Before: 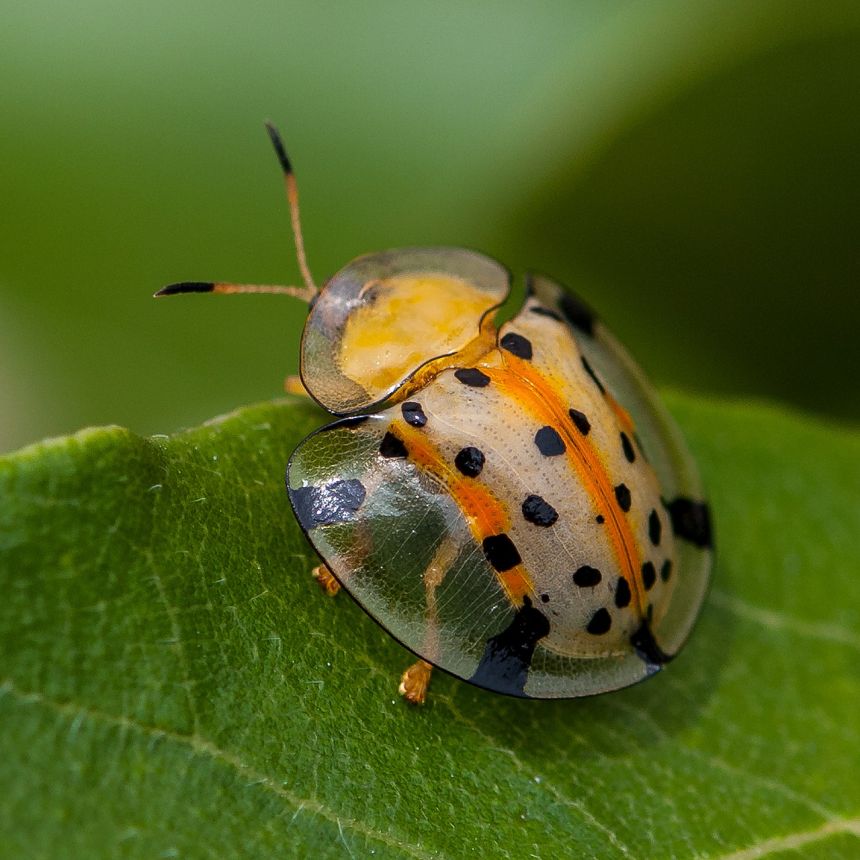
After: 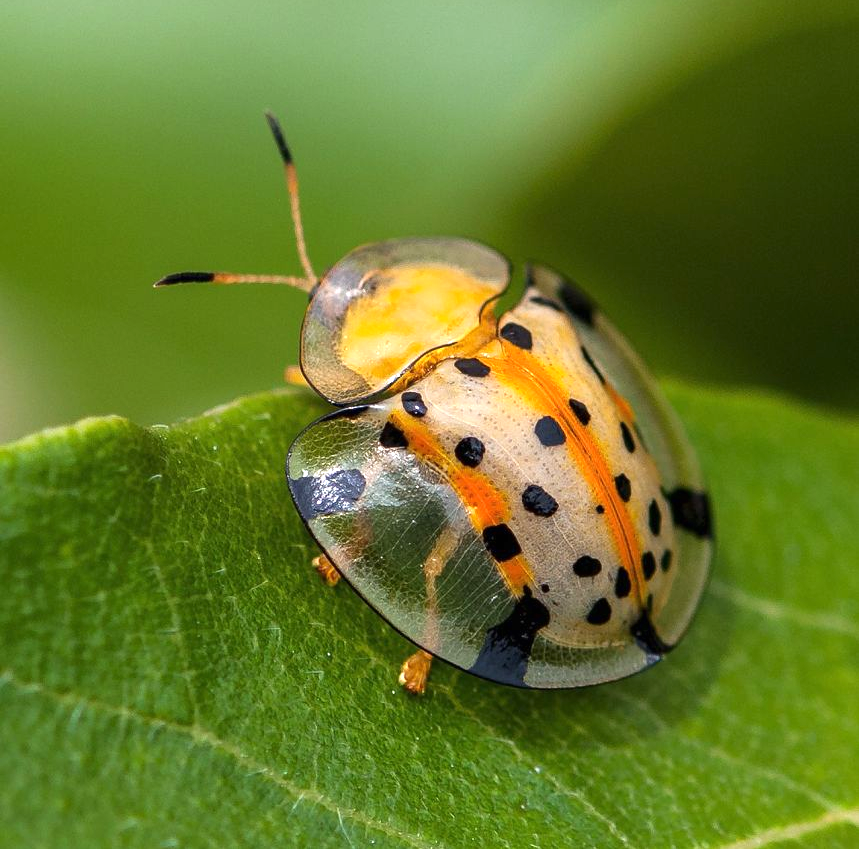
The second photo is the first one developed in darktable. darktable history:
crop: top 1.215%, right 0.069%
exposure: black level correction 0, exposure 0.702 EV, compensate highlight preservation false
